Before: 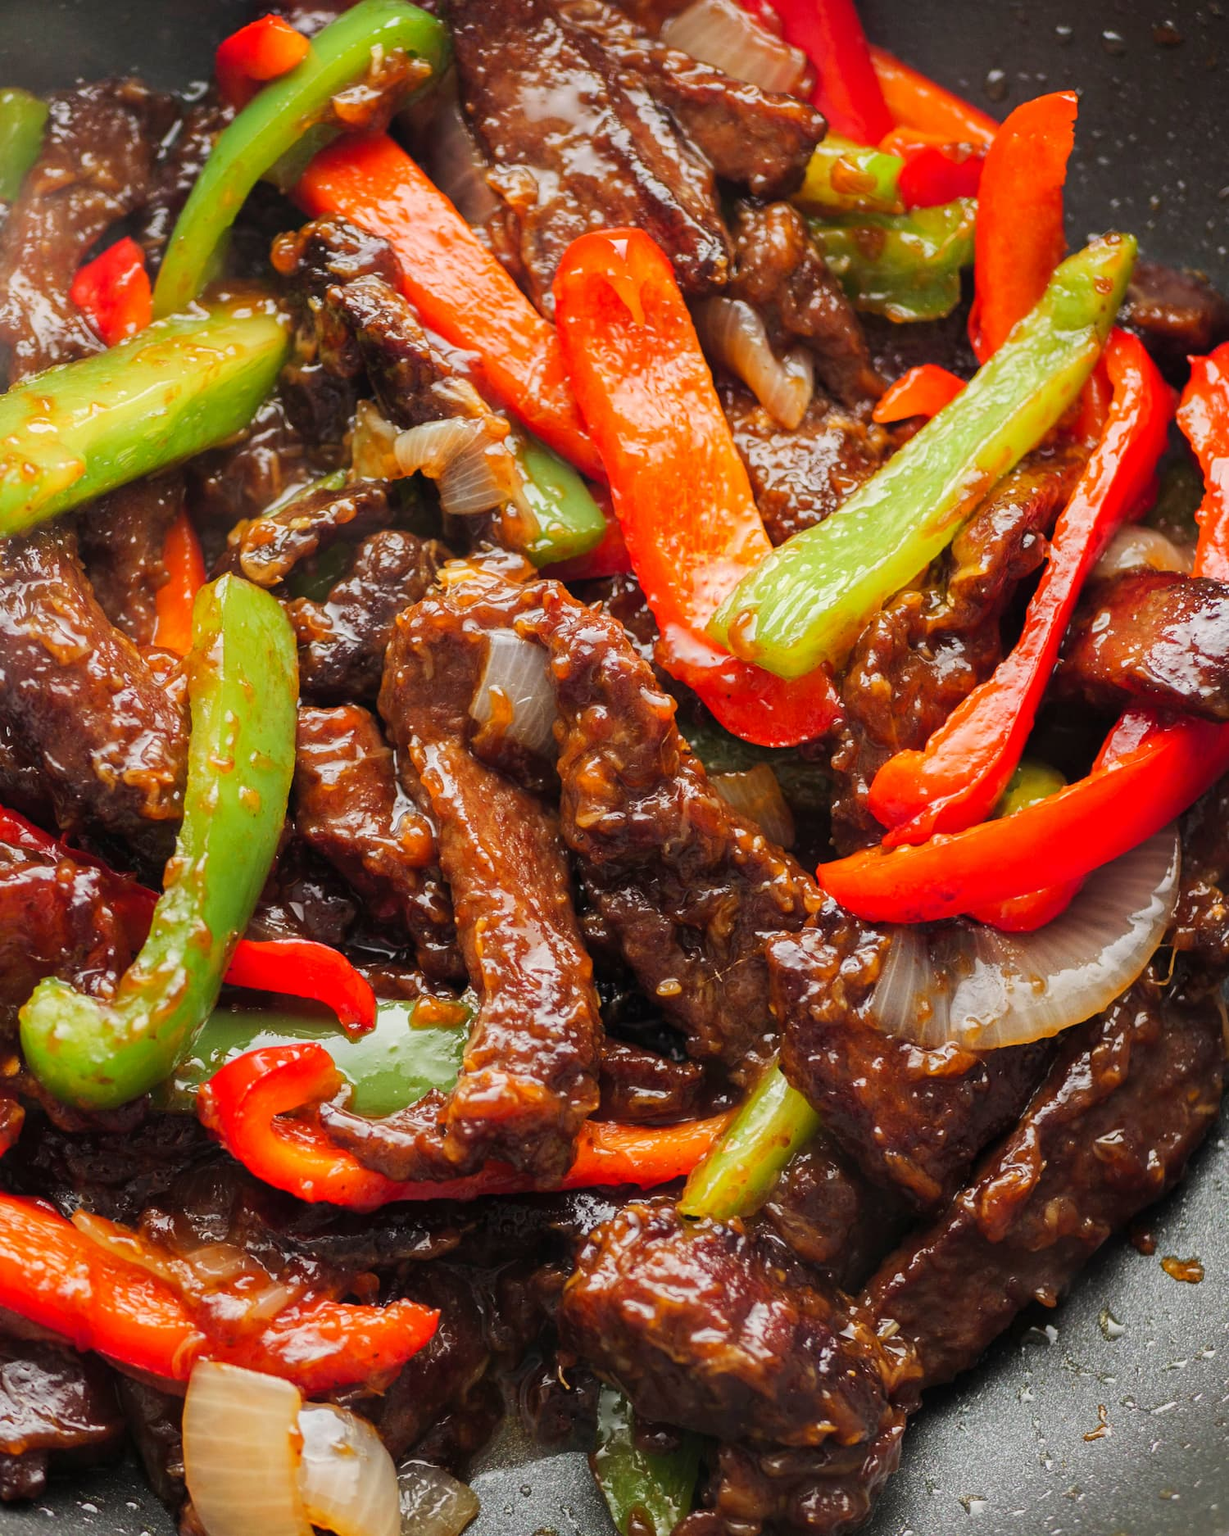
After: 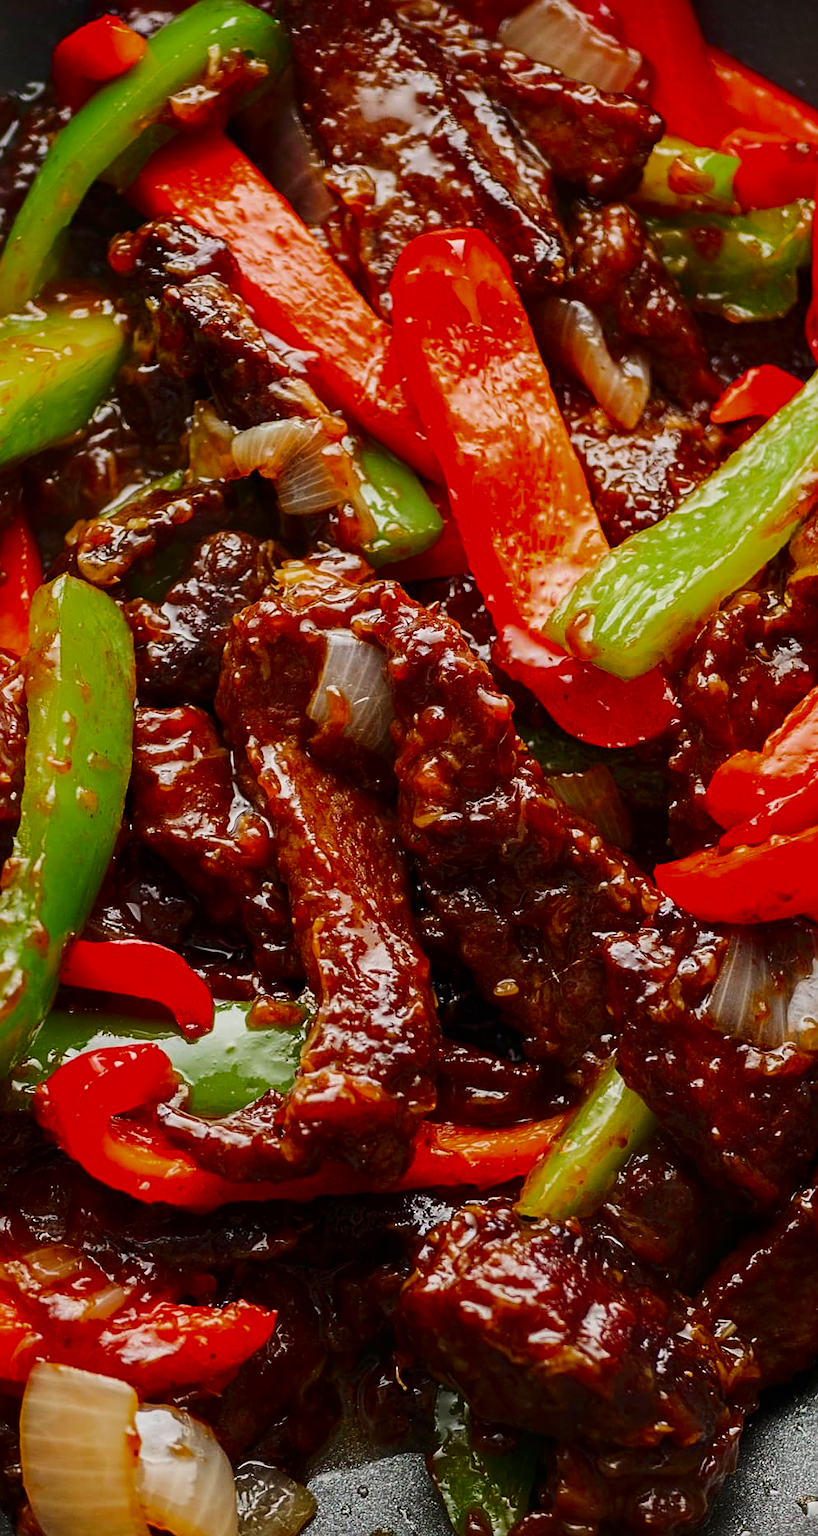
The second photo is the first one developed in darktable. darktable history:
crop and rotate: left 13.342%, right 19.991%
contrast brightness saturation: contrast 0.19, brightness -0.11, saturation 0.21
exposure: exposure -0.177 EV, compensate highlight preservation false
color zones: curves: ch0 [(0, 0.425) (0.143, 0.422) (0.286, 0.42) (0.429, 0.419) (0.571, 0.419) (0.714, 0.42) (0.857, 0.422) (1, 0.425)]
sharpen: on, module defaults
